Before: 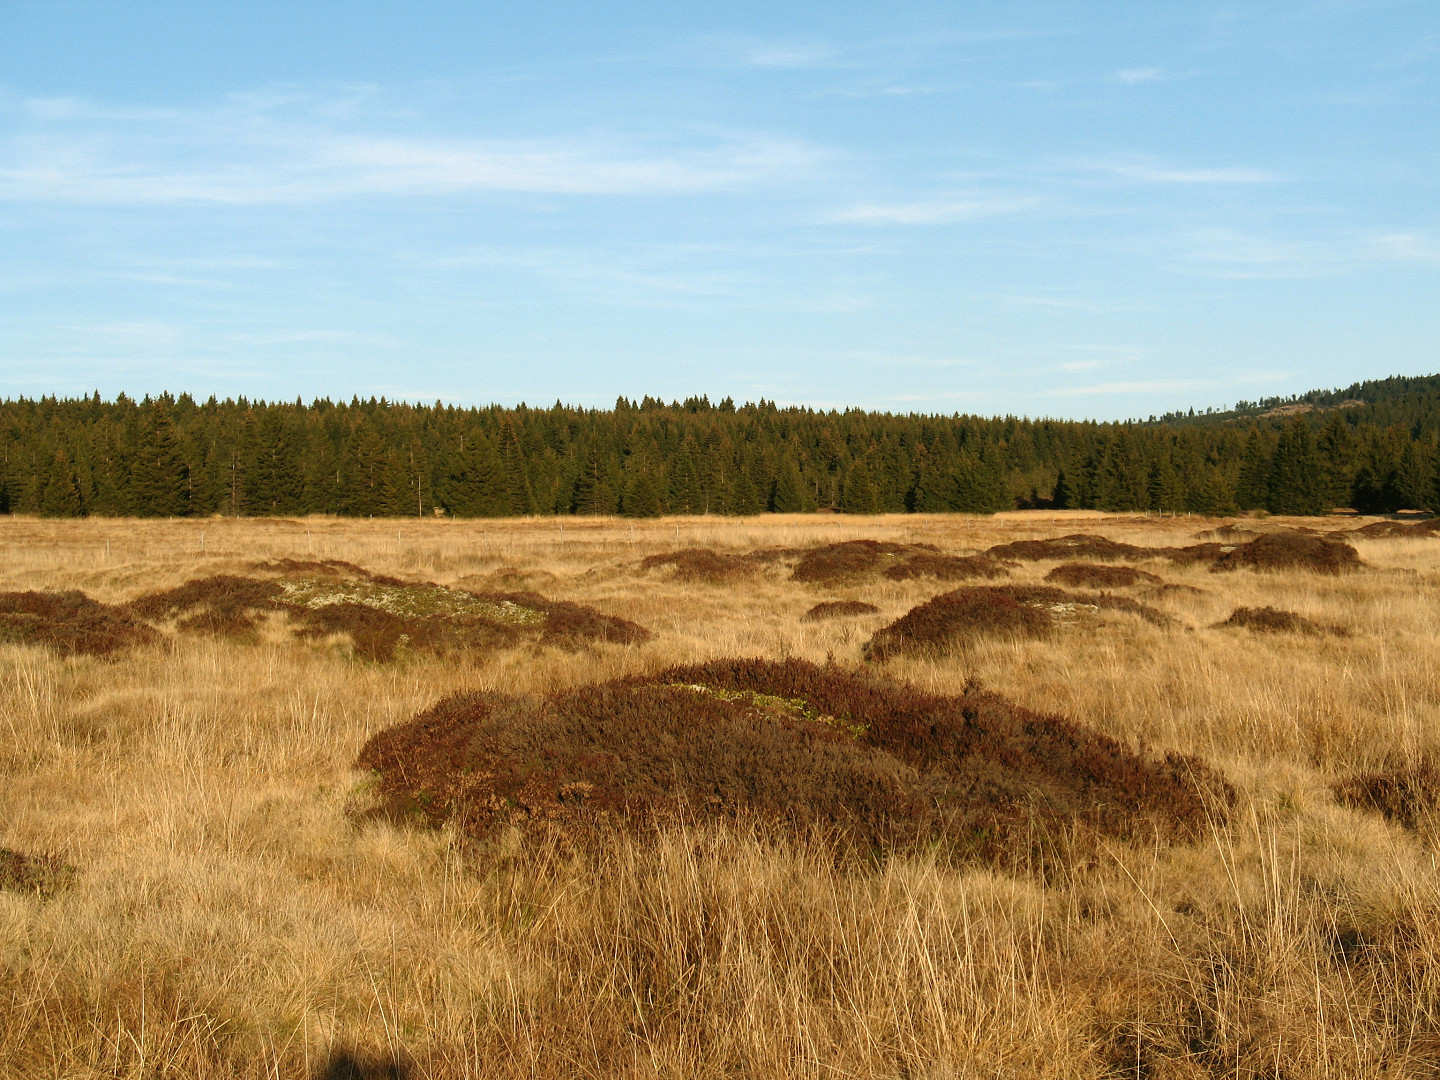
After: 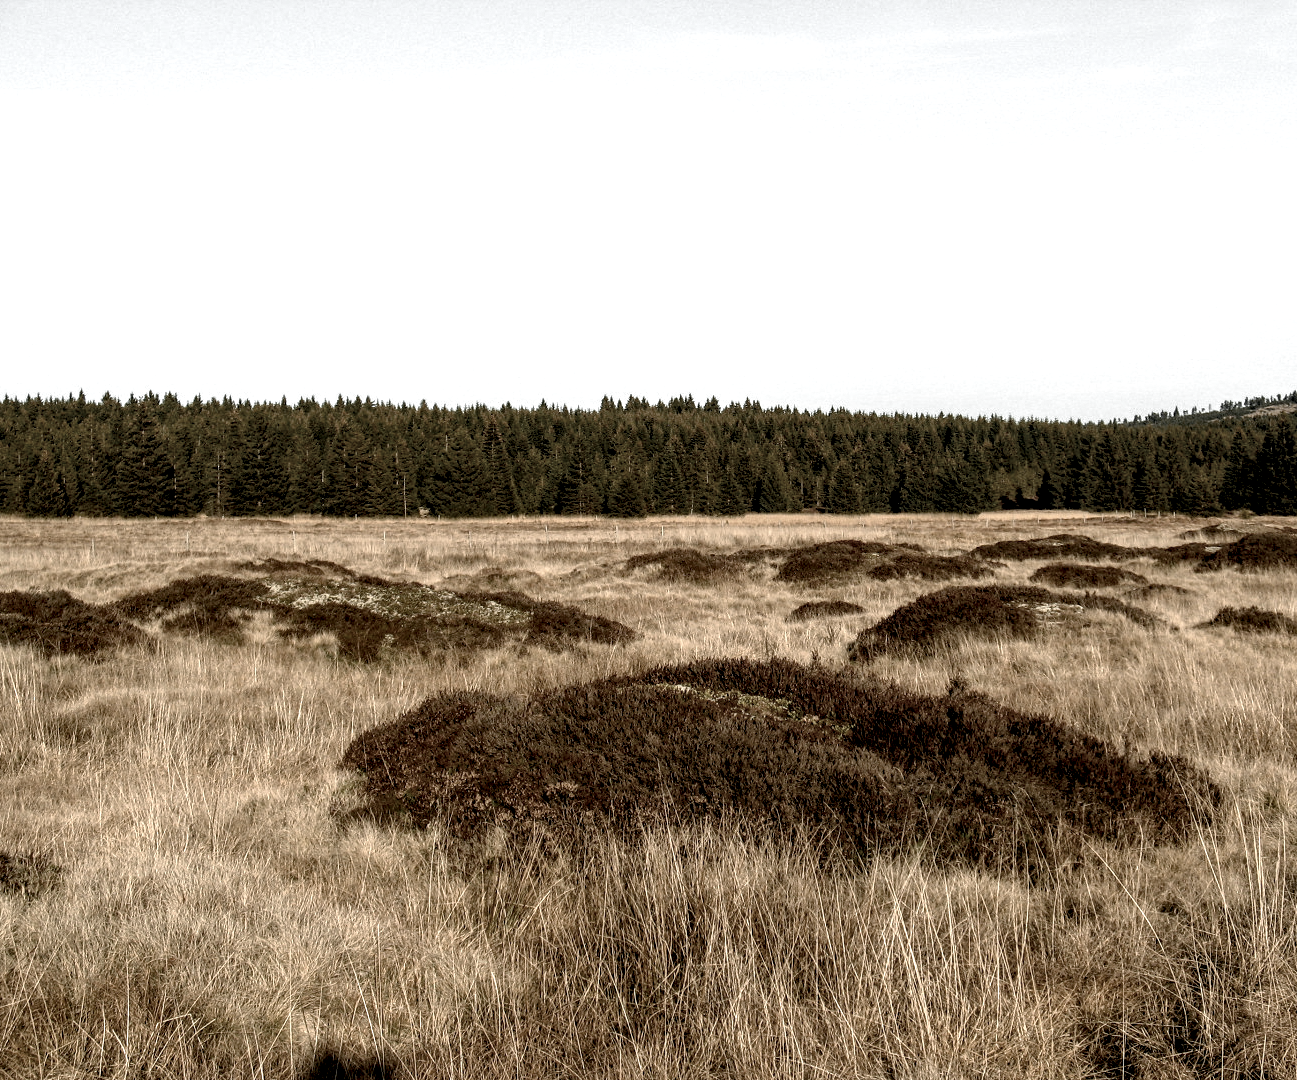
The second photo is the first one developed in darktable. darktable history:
base curve: curves: ch0 [(0.017, 0) (0.425, 0.441) (0.844, 0.933) (1, 1)], preserve colors none
local contrast: highlights 65%, shadows 54%, detail 169%, midtone range 0.514
color zones: curves: ch0 [(0, 0.613) (0.01, 0.613) (0.245, 0.448) (0.498, 0.529) (0.642, 0.665) (0.879, 0.777) (0.99, 0.613)]; ch1 [(0, 0.035) (0.121, 0.189) (0.259, 0.197) (0.415, 0.061) (0.589, 0.022) (0.732, 0.022) (0.857, 0.026) (0.991, 0.053)]
crop and rotate: left 1.088%, right 8.807%
shadows and highlights: shadows 30.86, highlights 0, soften with gaussian
